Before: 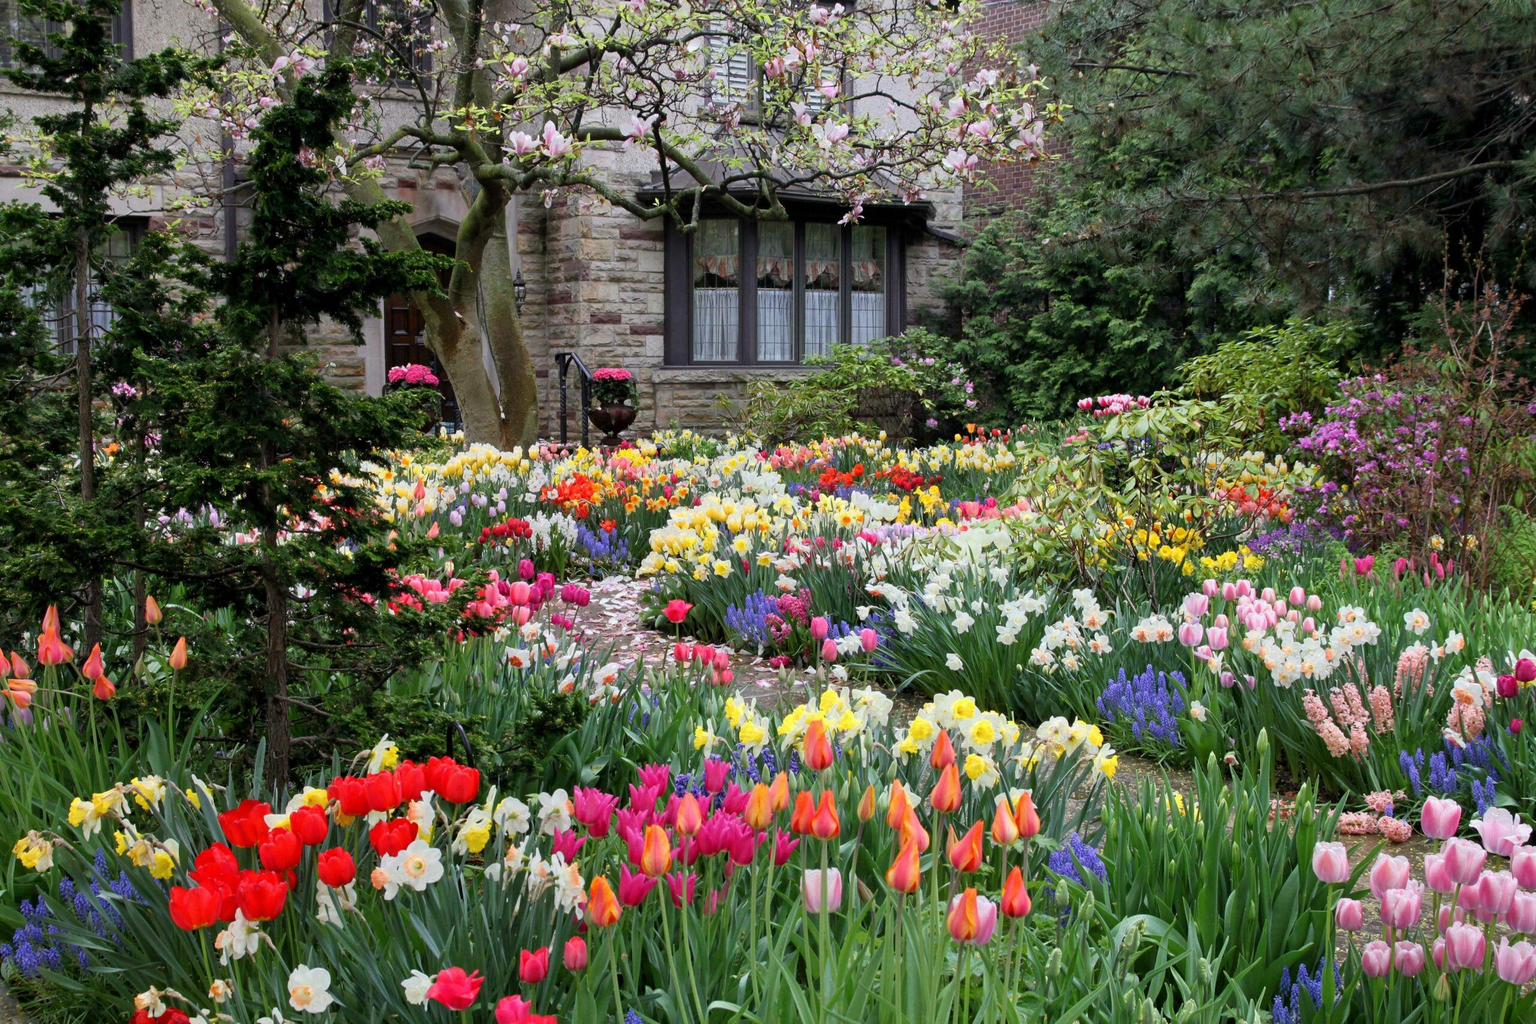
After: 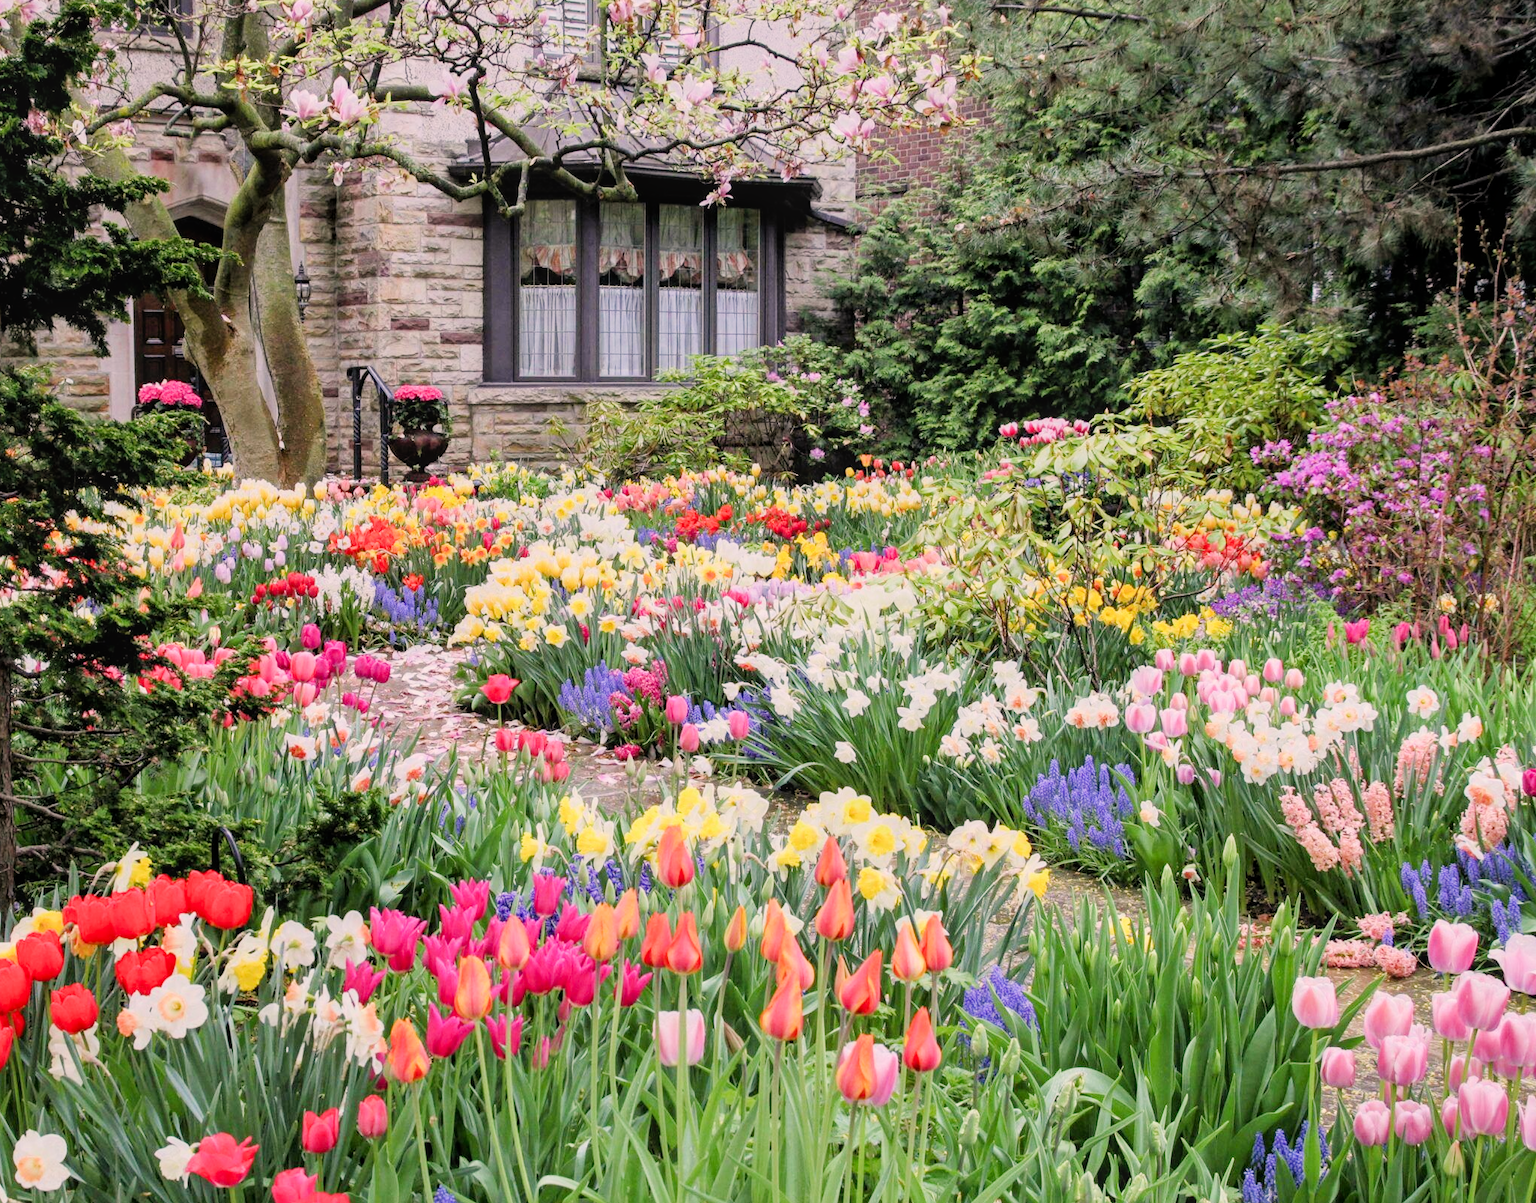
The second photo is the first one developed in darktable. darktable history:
shadows and highlights: shadows 29.59, highlights -30.36, low approximation 0.01, soften with gaussian
exposure: black level correction 0, exposure 1.2 EV, compensate exposure bias true, compensate highlight preservation false
color correction: highlights a* 7.92, highlights b* 3.81
crop and rotate: left 18.057%, top 5.802%, right 1.792%
tone equalizer: on, module defaults
filmic rgb: black relative exposure -7.24 EV, white relative exposure 5.07 EV, hardness 3.2
local contrast: detail 113%
